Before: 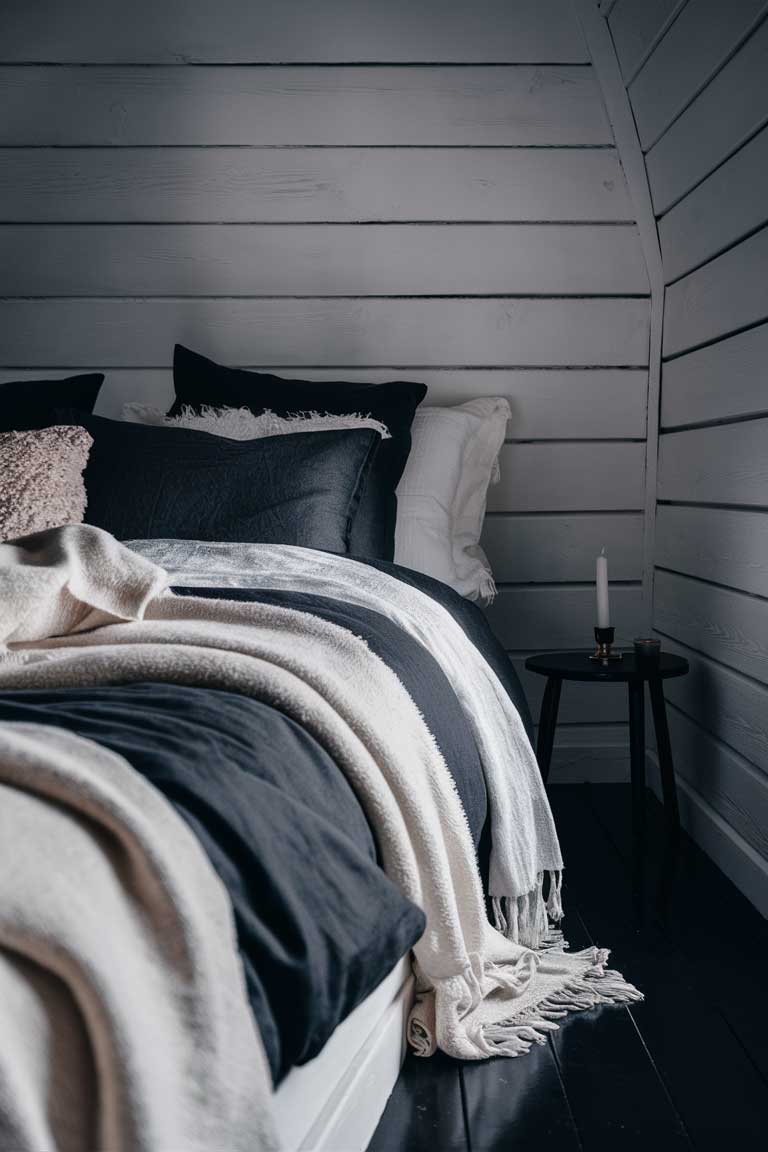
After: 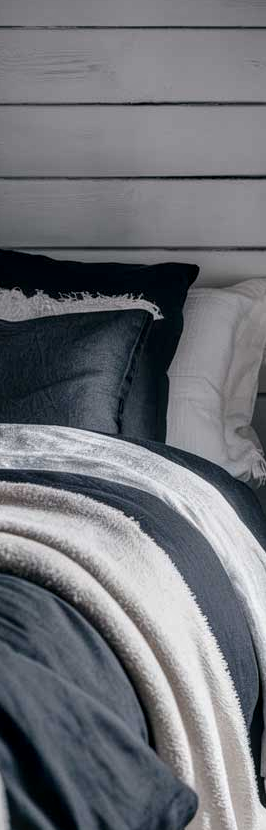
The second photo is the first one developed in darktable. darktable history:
crop and rotate: left 29.81%, top 10.36%, right 35.552%, bottom 17.572%
local contrast: on, module defaults
